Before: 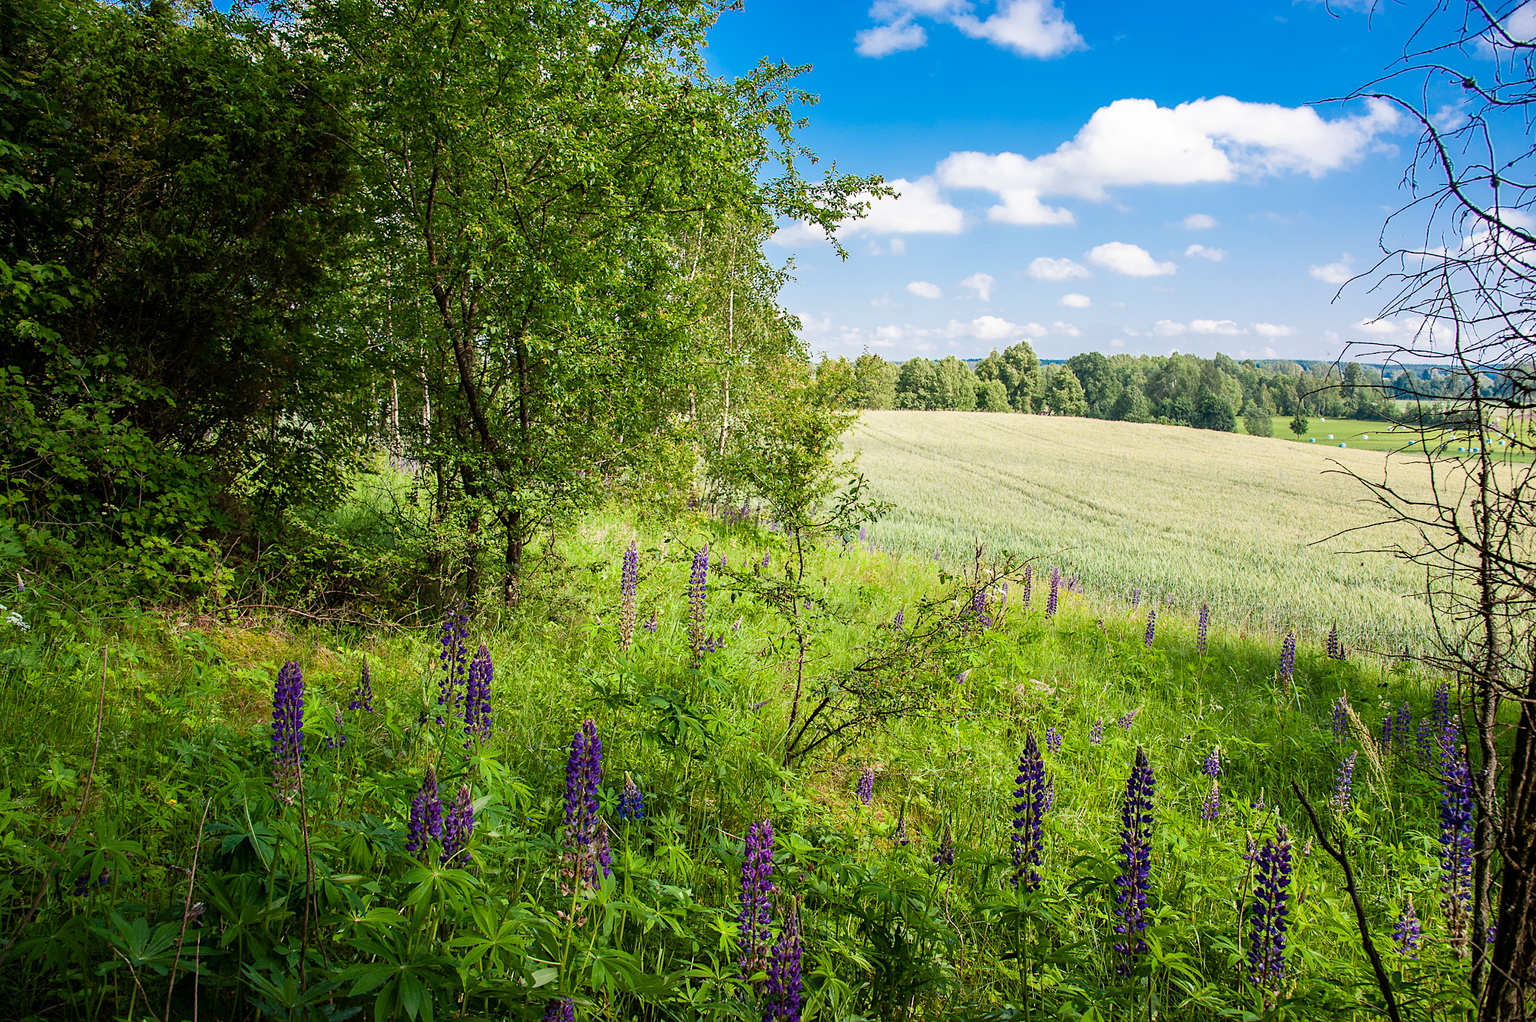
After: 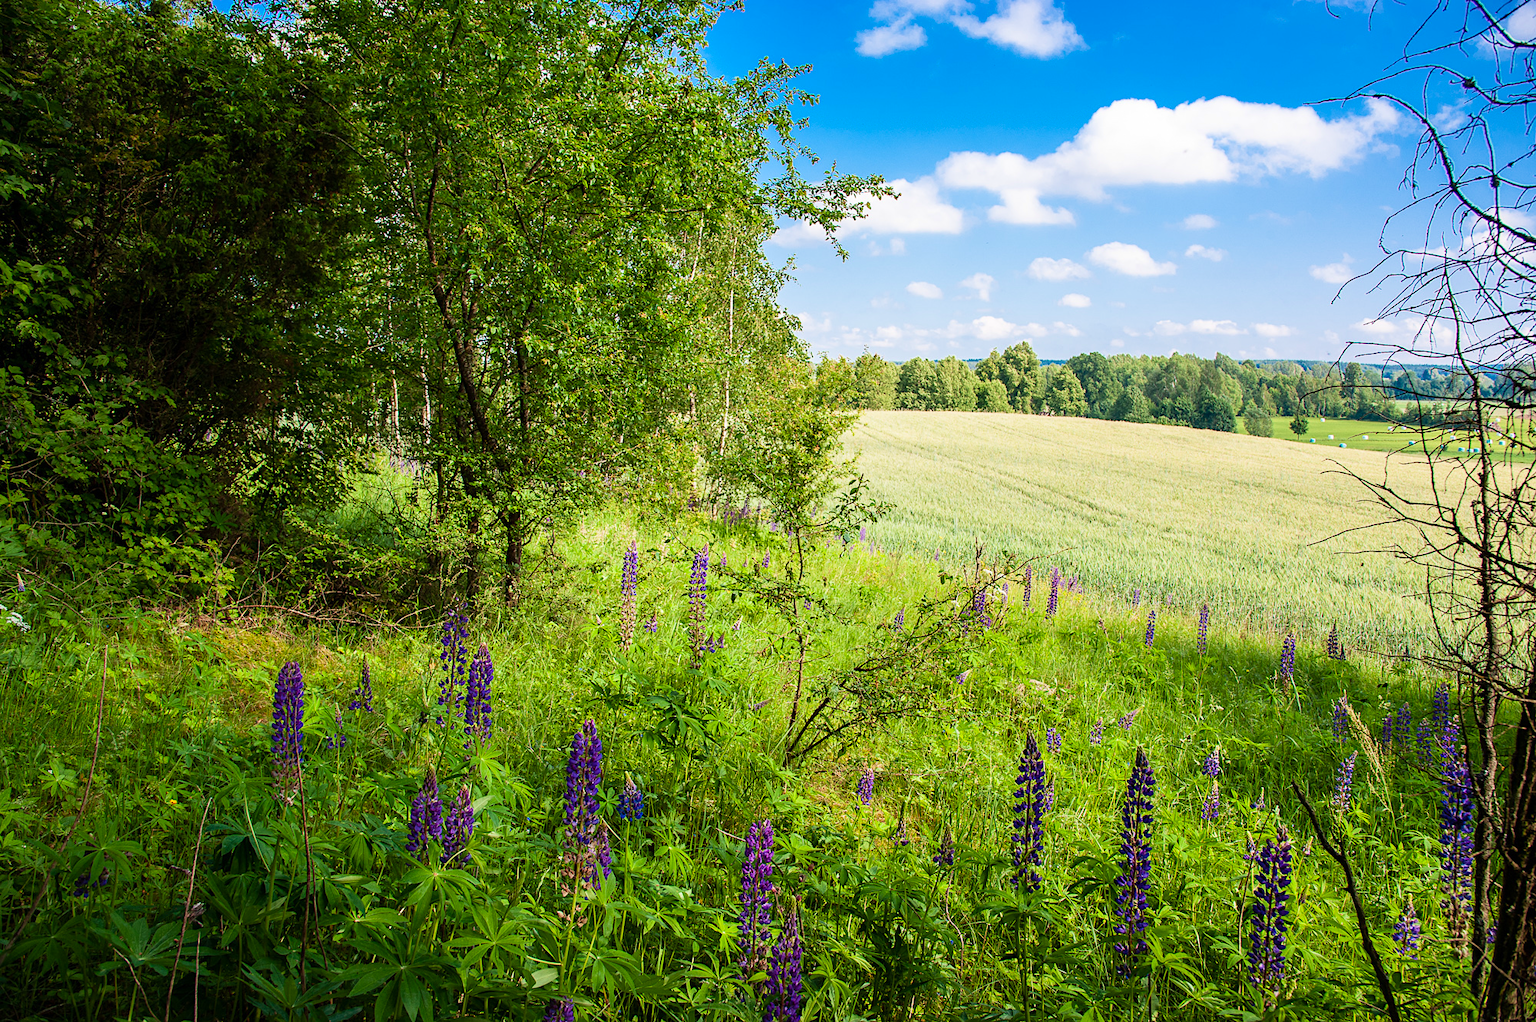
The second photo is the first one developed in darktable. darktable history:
contrast brightness saturation: contrast 0.1, brightness 0.03, saturation 0.09
velvia: on, module defaults
